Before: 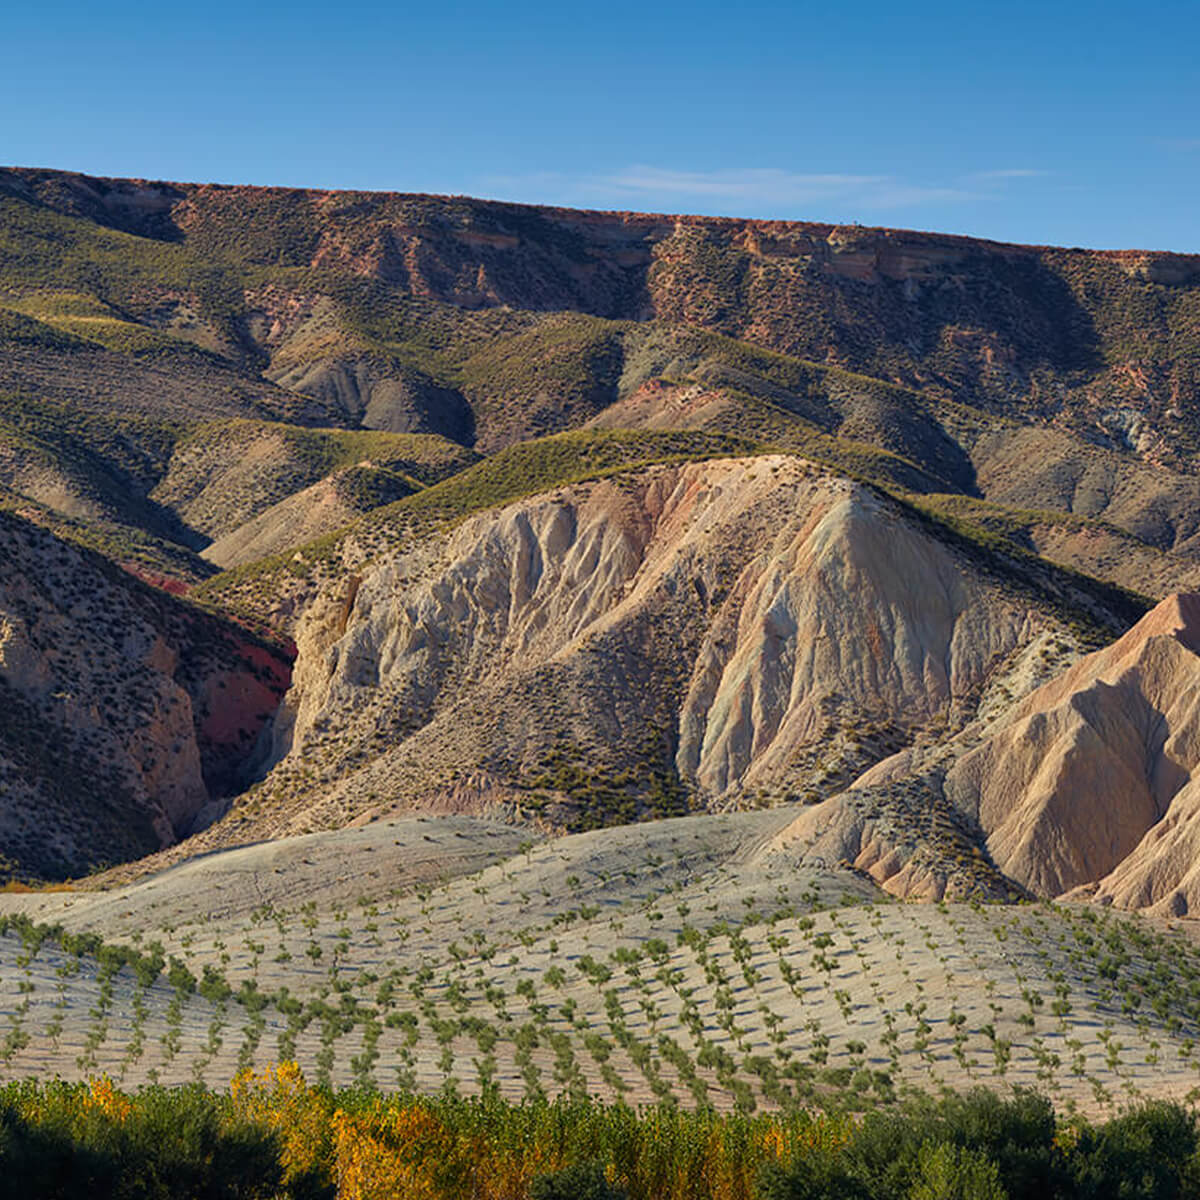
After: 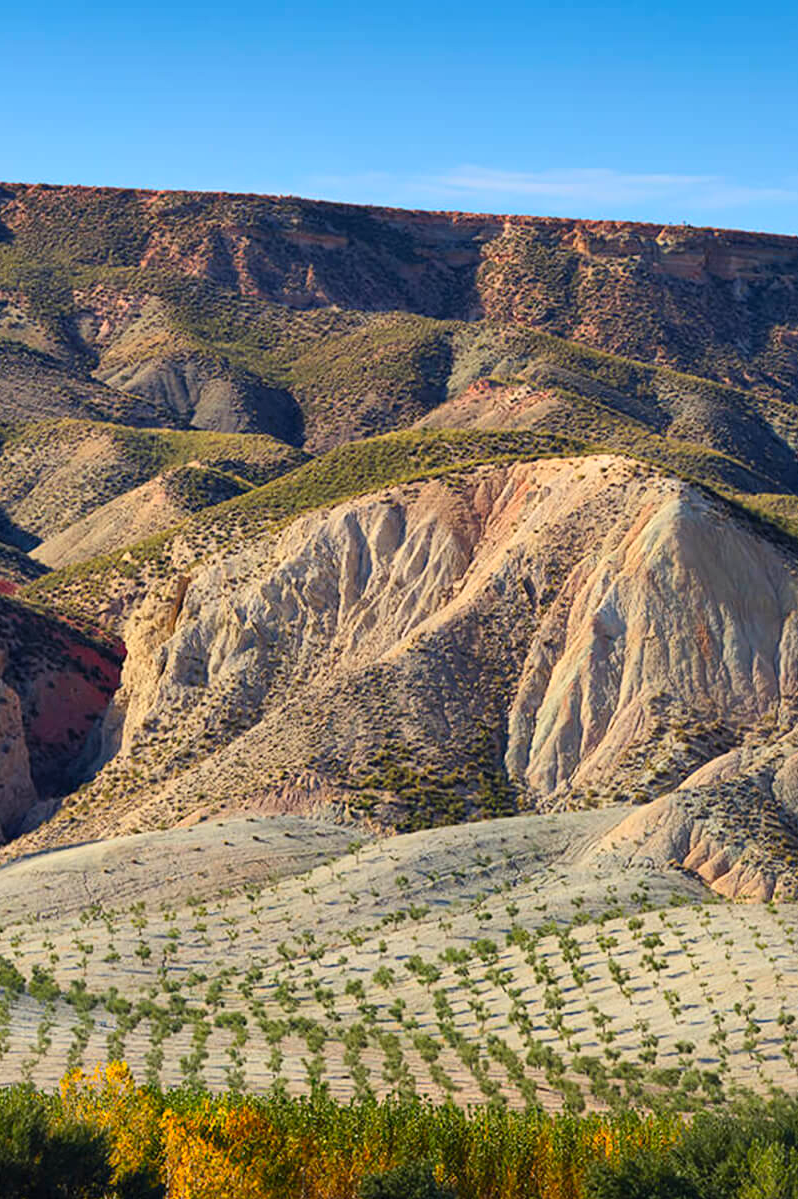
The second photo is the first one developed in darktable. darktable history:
contrast brightness saturation: contrast 0.203, brightness 0.156, saturation 0.222
crop and rotate: left 14.321%, right 19.097%
